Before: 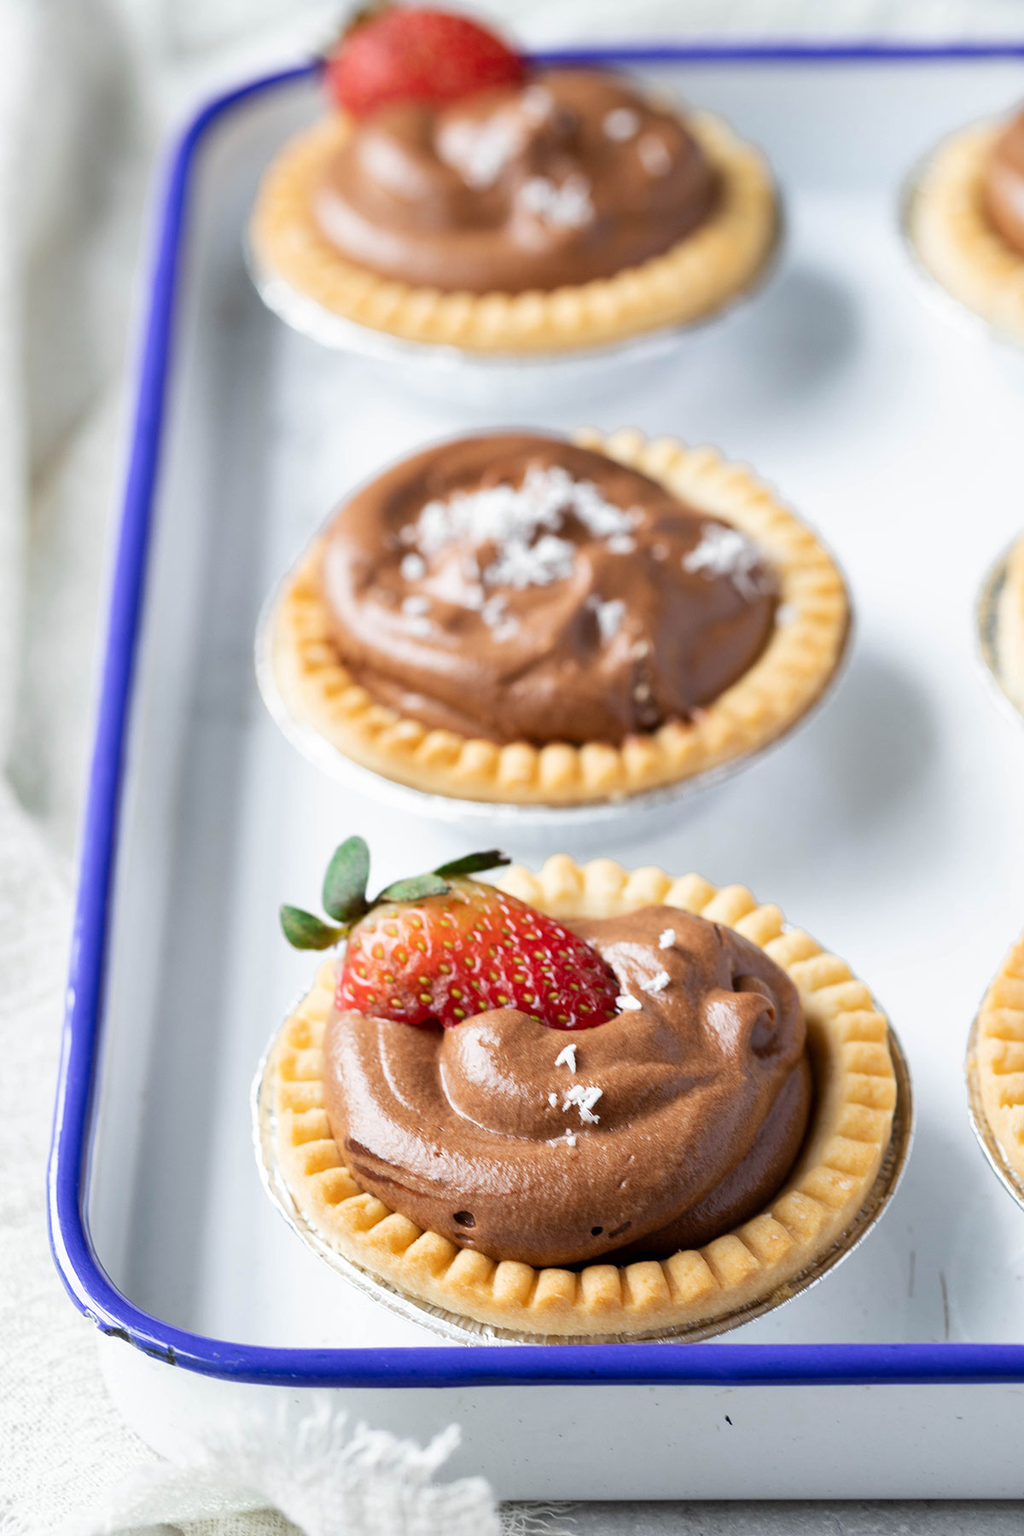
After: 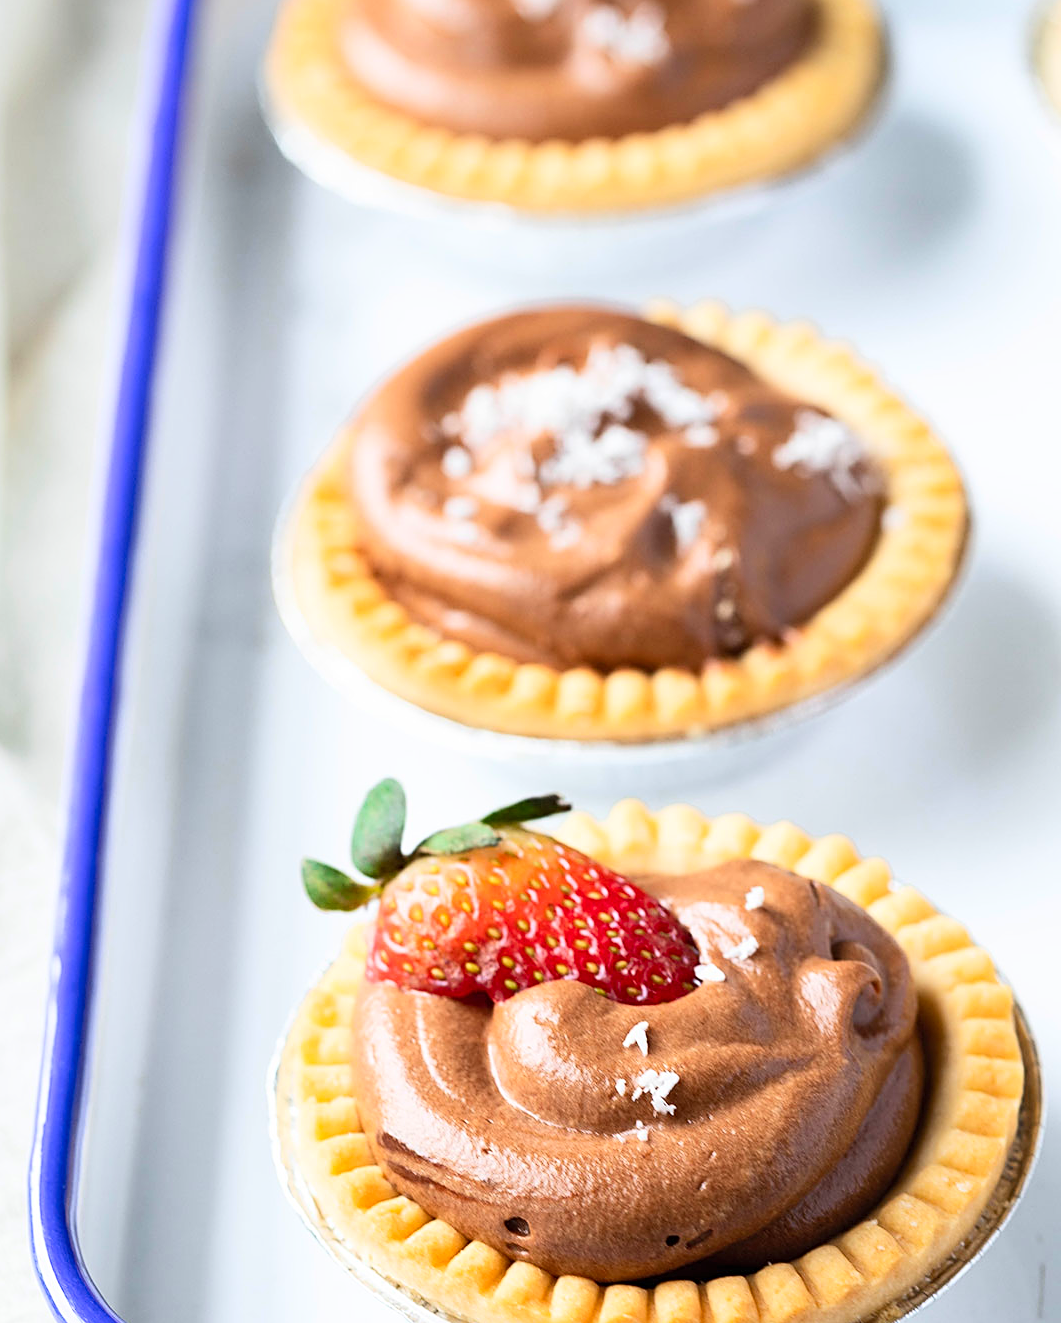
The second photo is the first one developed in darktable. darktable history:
crop and rotate: left 2.313%, top 11.256%, right 9.241%, bottom 15.193%
contrast brightness saturation: contrast 0.205, brightness 0.169, saturation 0.226
sharpen: on, module defaults
